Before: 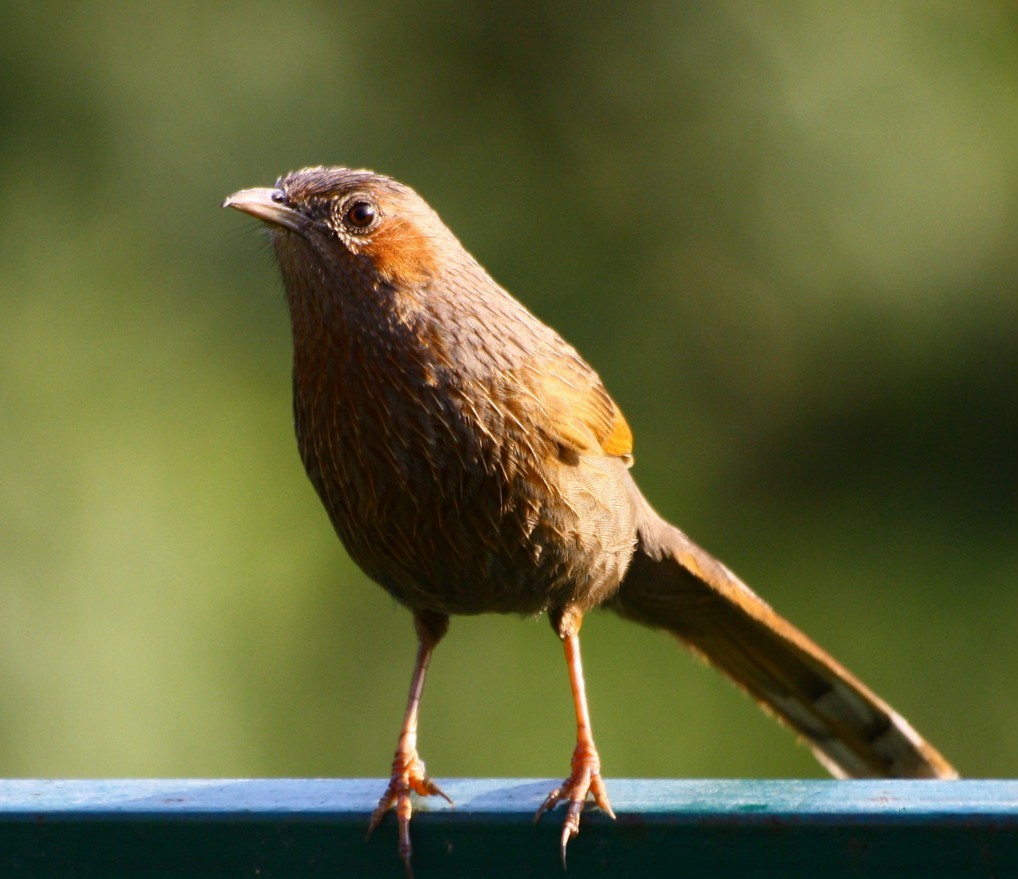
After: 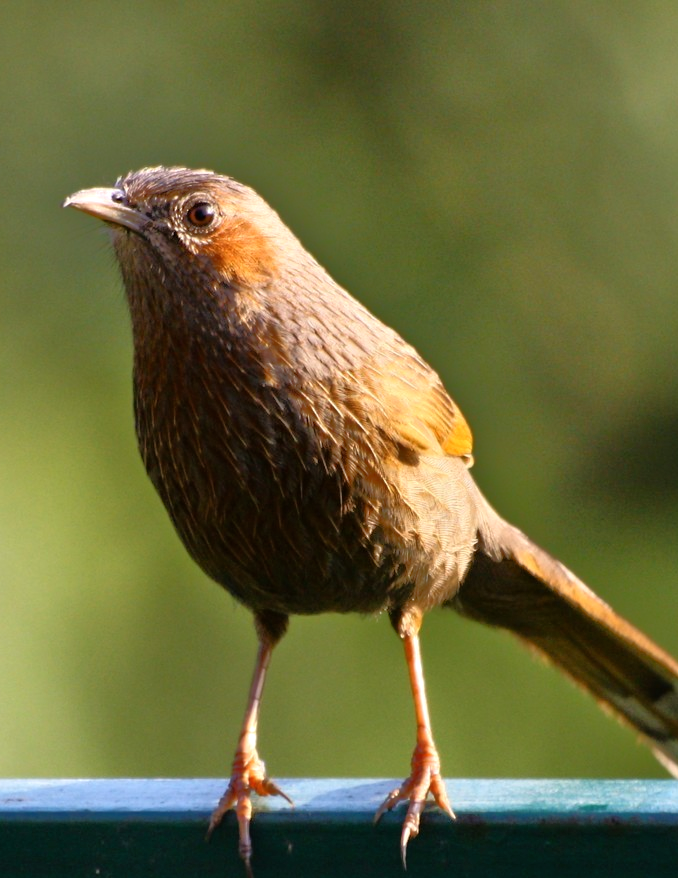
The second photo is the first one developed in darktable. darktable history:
tone equalizer: -8 EV -0.528 EV, -7 EV -0.319 EV, -6 EV -0.083 EV, -5 EV 0.413 EV, -4 EV 0.985 EV, -3 EV 0.791 EV, -2 EV -0.01 EV, -1 EV 0.14 EV, +0 EV -0.012 EV, smoothing 1
crop and rotate: left 15.754%, right 17.579%
shadows and highlights: shadows 37.27, highlights -28.18, soften with gaussian
